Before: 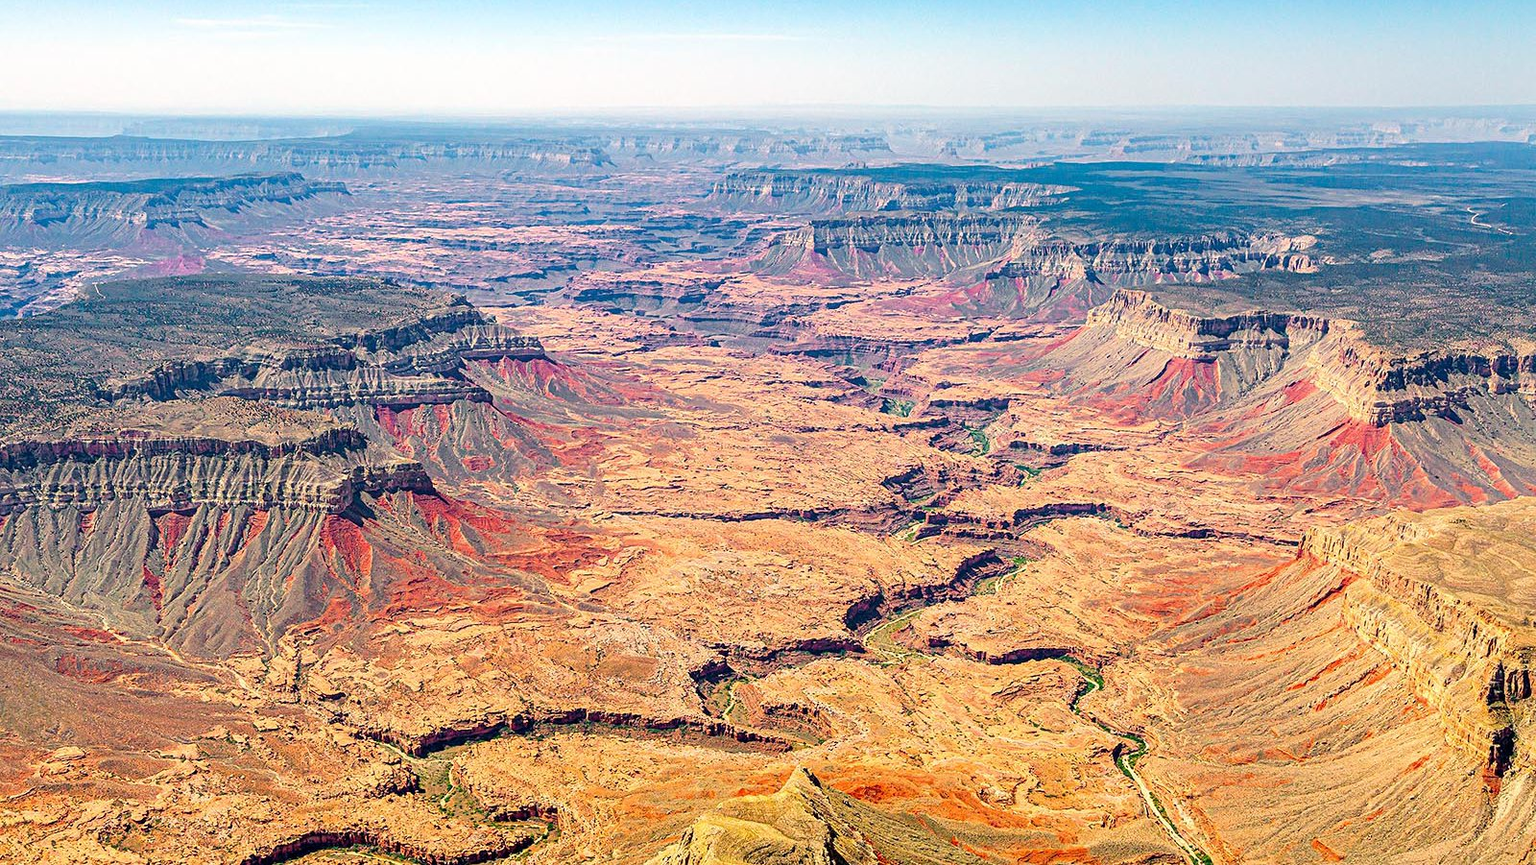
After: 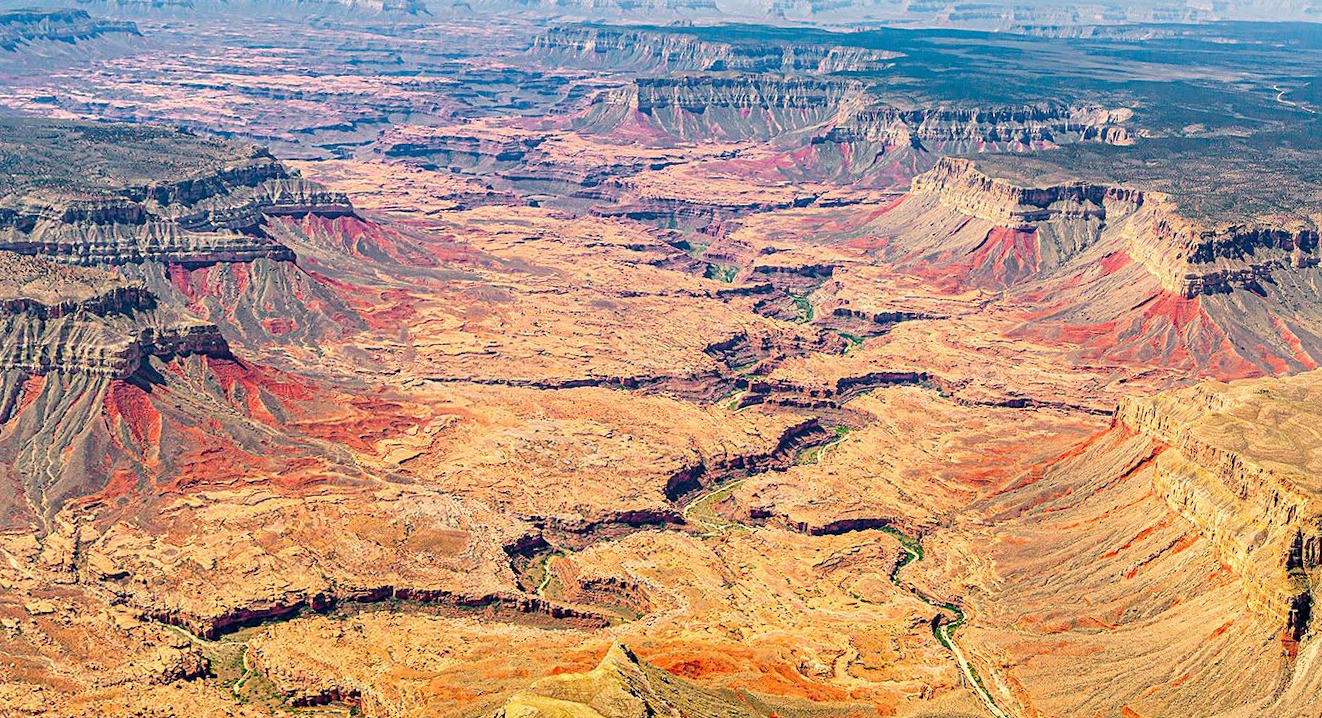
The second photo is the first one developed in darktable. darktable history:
rotate and perspective: rotation 0.679°, lens shift (horizontal) 0.136, crop left 0.009, crop right 0.991, crop top 0.078, crop bottom 0.95
crop: left 16.315%, top 14.246%
